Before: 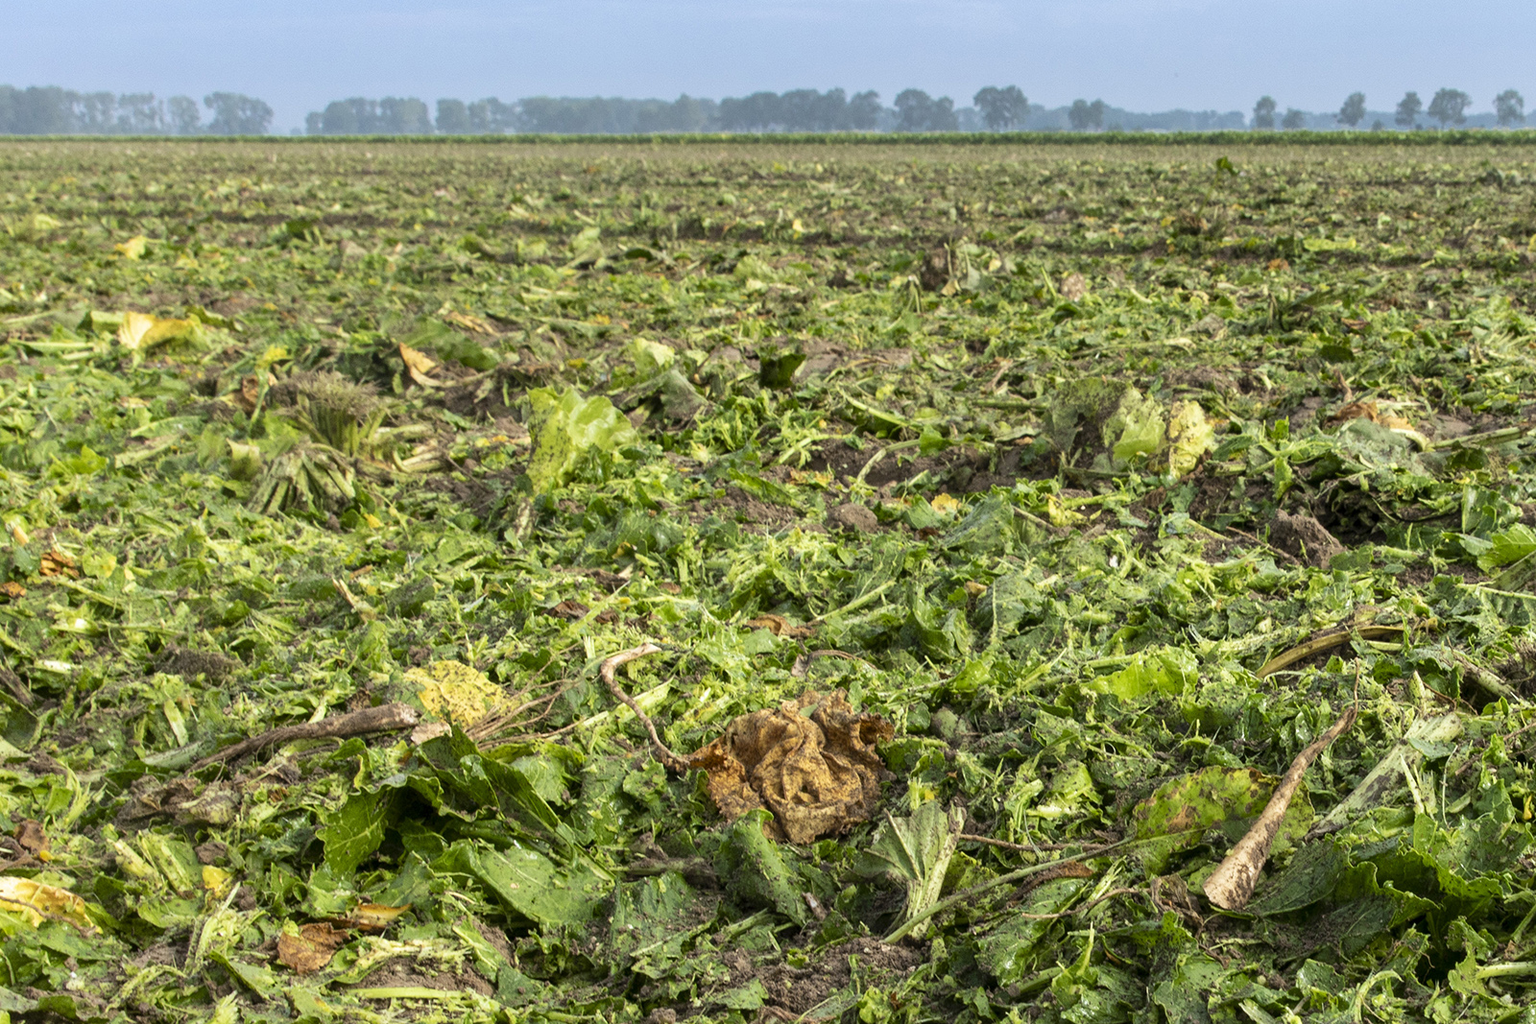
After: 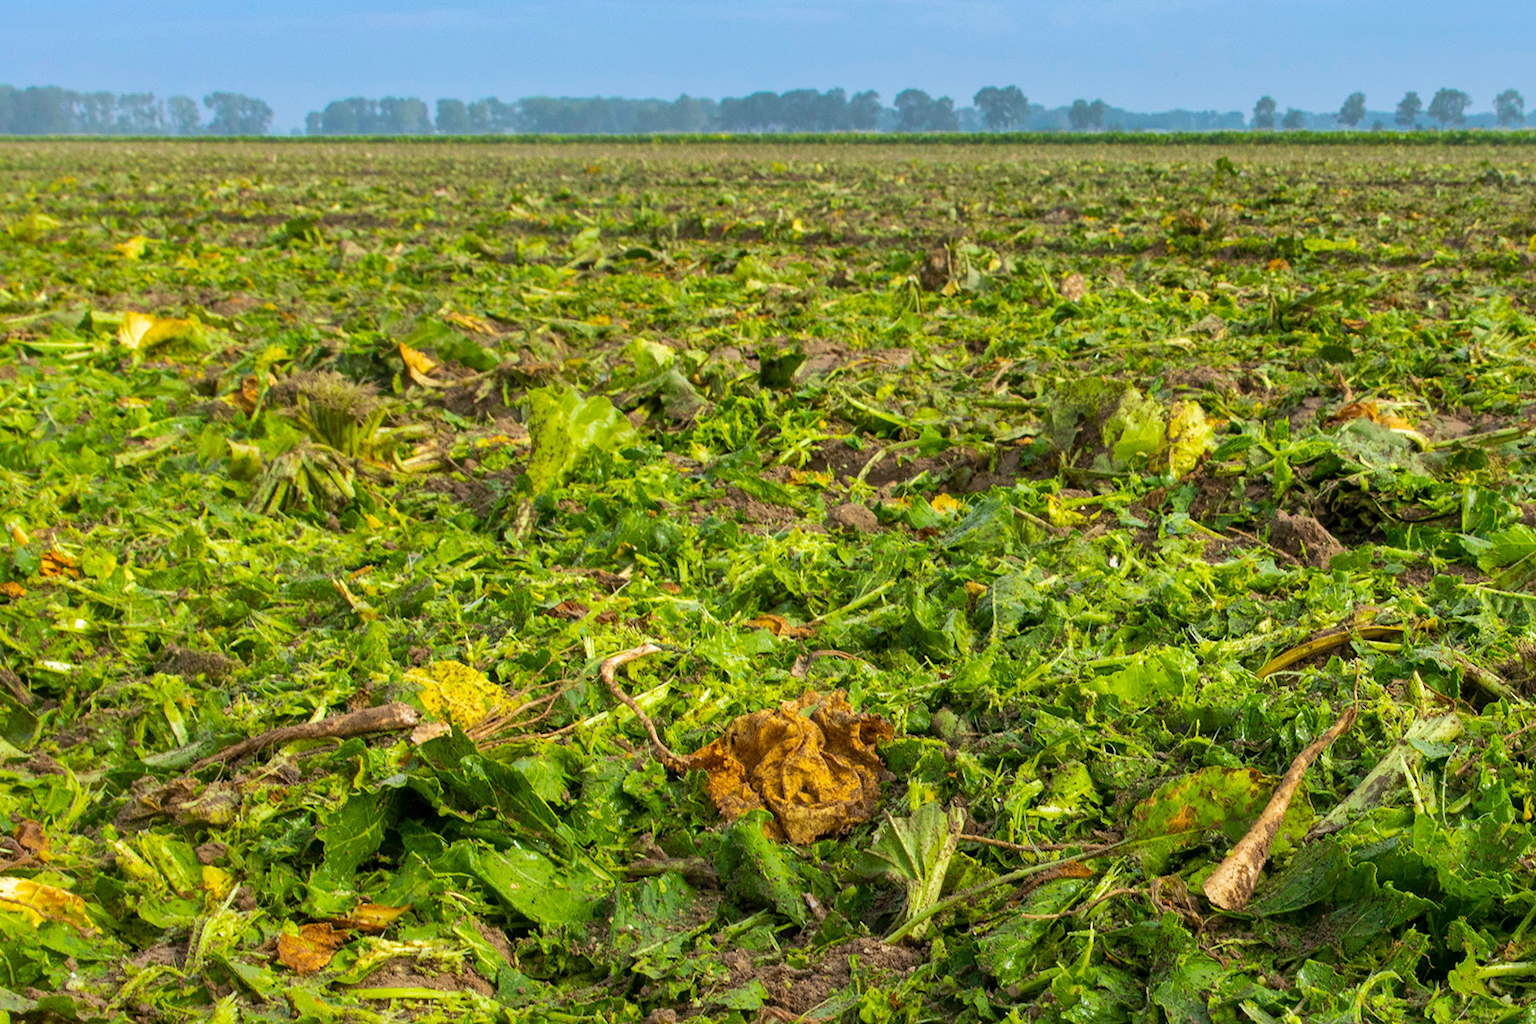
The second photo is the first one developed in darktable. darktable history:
shadows and highlights: on, module defaults
tone equalizer: on, module defaults
color balance rgb: linear chroma grading › global chroma 8.684%, perceptual saturation grading › global saturation 19.702%, global vibrance 19.502%
